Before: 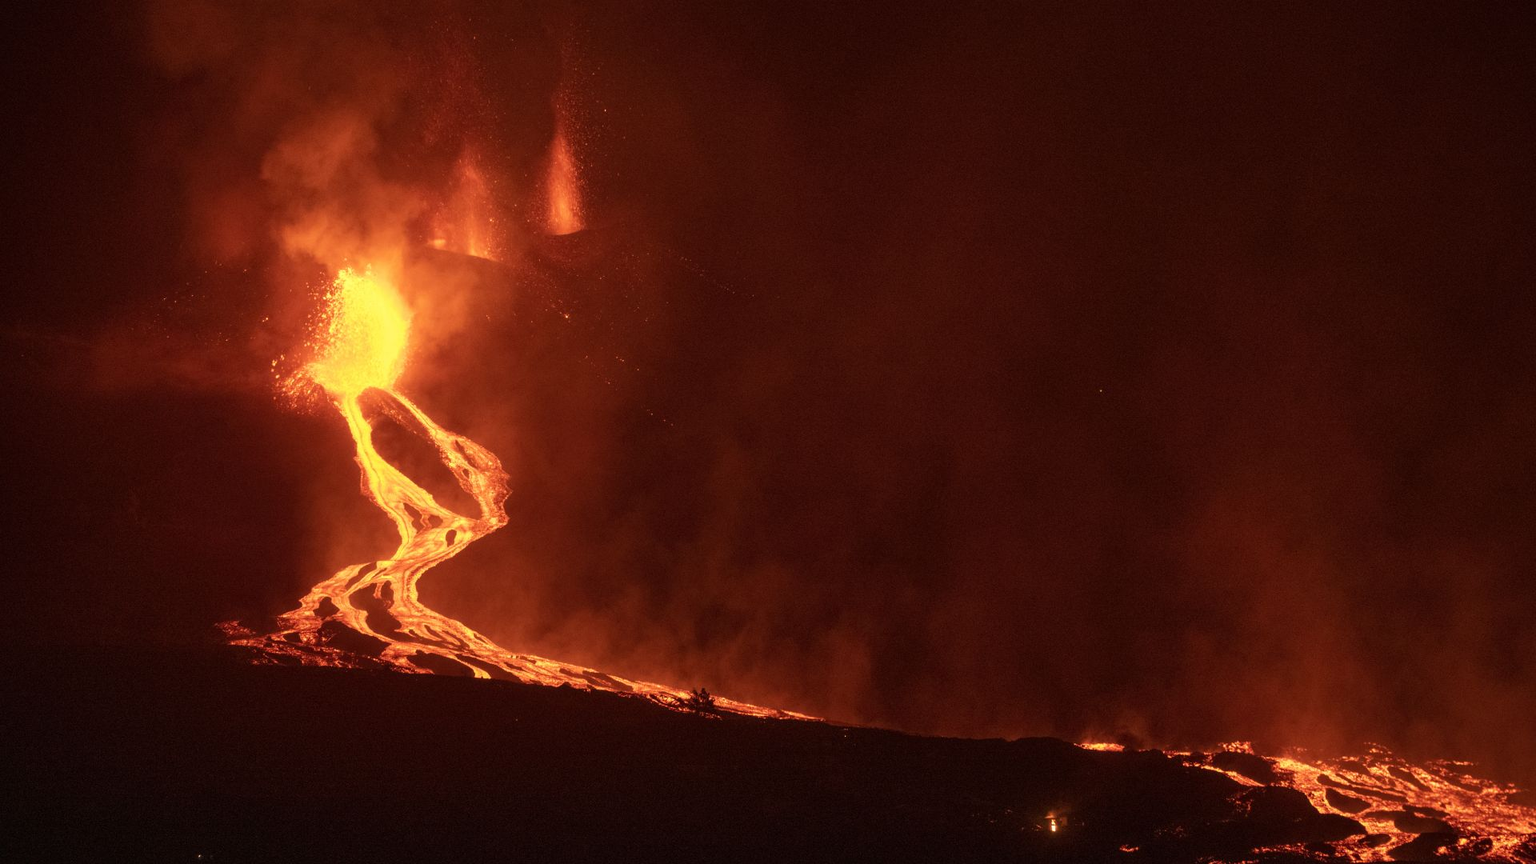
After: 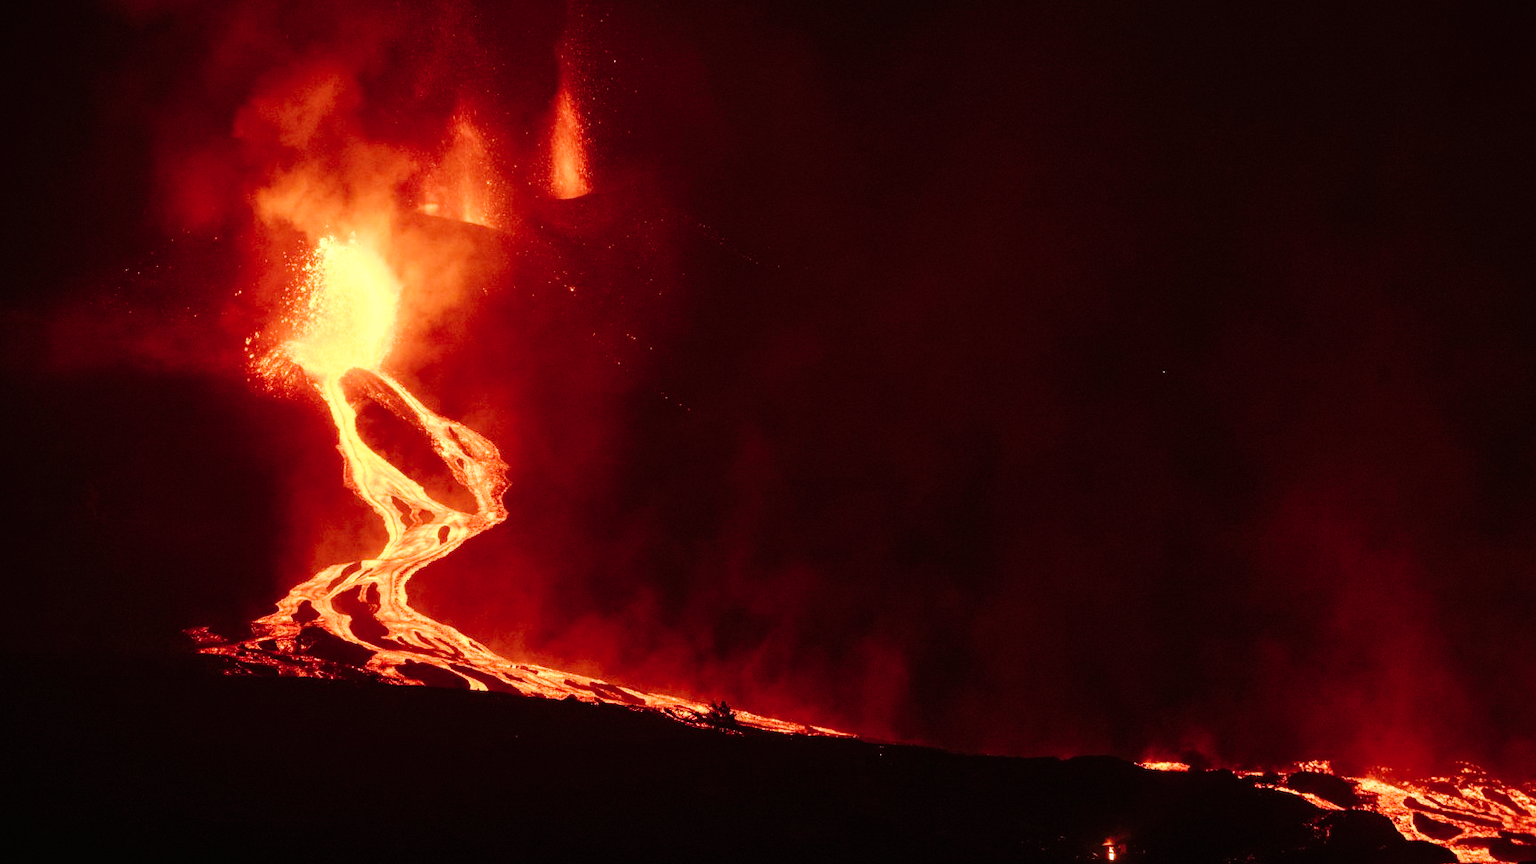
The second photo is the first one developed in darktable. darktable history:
tone curve: curves: ch0 [(0, 0) (0.003, 0.003) (0.011, 0.005) (0.025, 0.008) (0.044, 0.012) (0.069, 0.02) (0.1, 0.031) (0.136, 0.047) (0.177, 0.088) (0.224, 0.141) (0.277, 0.222) (0.335, 0.32) (0.399, 0.422) (0.468, 0.523) (0.543, 0.621) (0.623, 0.715) (0.709, 0.796) (0.801, 0.88) (0.898, 0.962) (1, 1)], preserve colors none
crop: left 3.305%, top 6.436%, right 6.389%, bottom 3.258%
tone equalizer: -7 EV 0.13 EV, smoothing diameter 25%, edges refinement/feathering 10, preserve details guided filter
color correction: highlights a* -2.24, highlights b* -18.1
